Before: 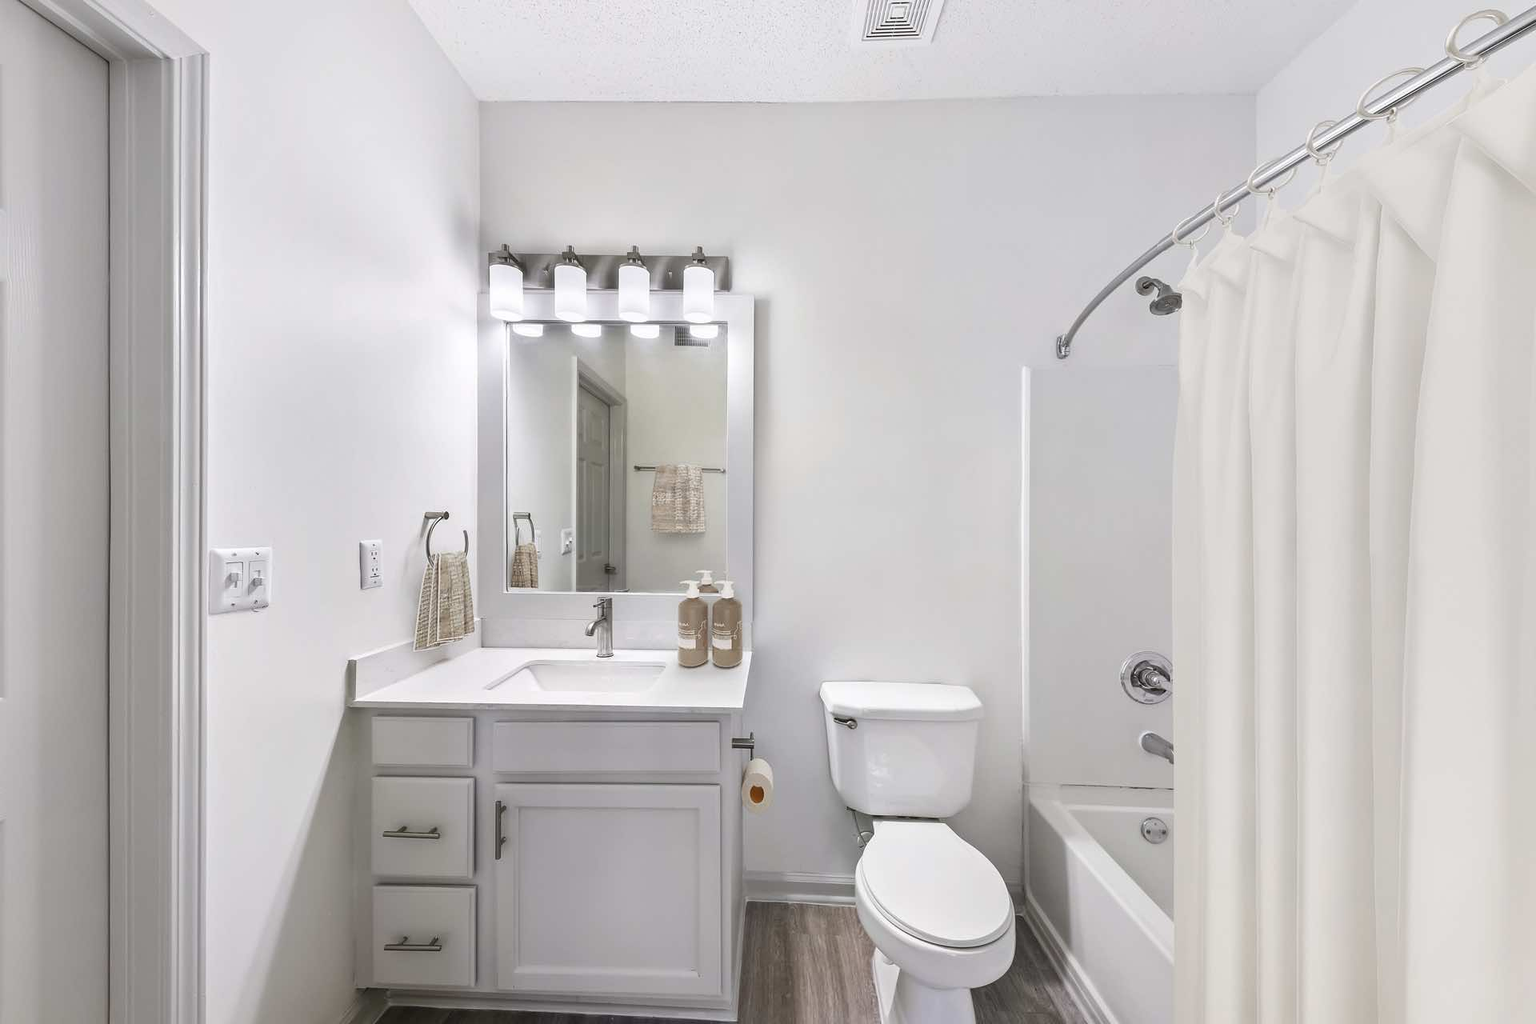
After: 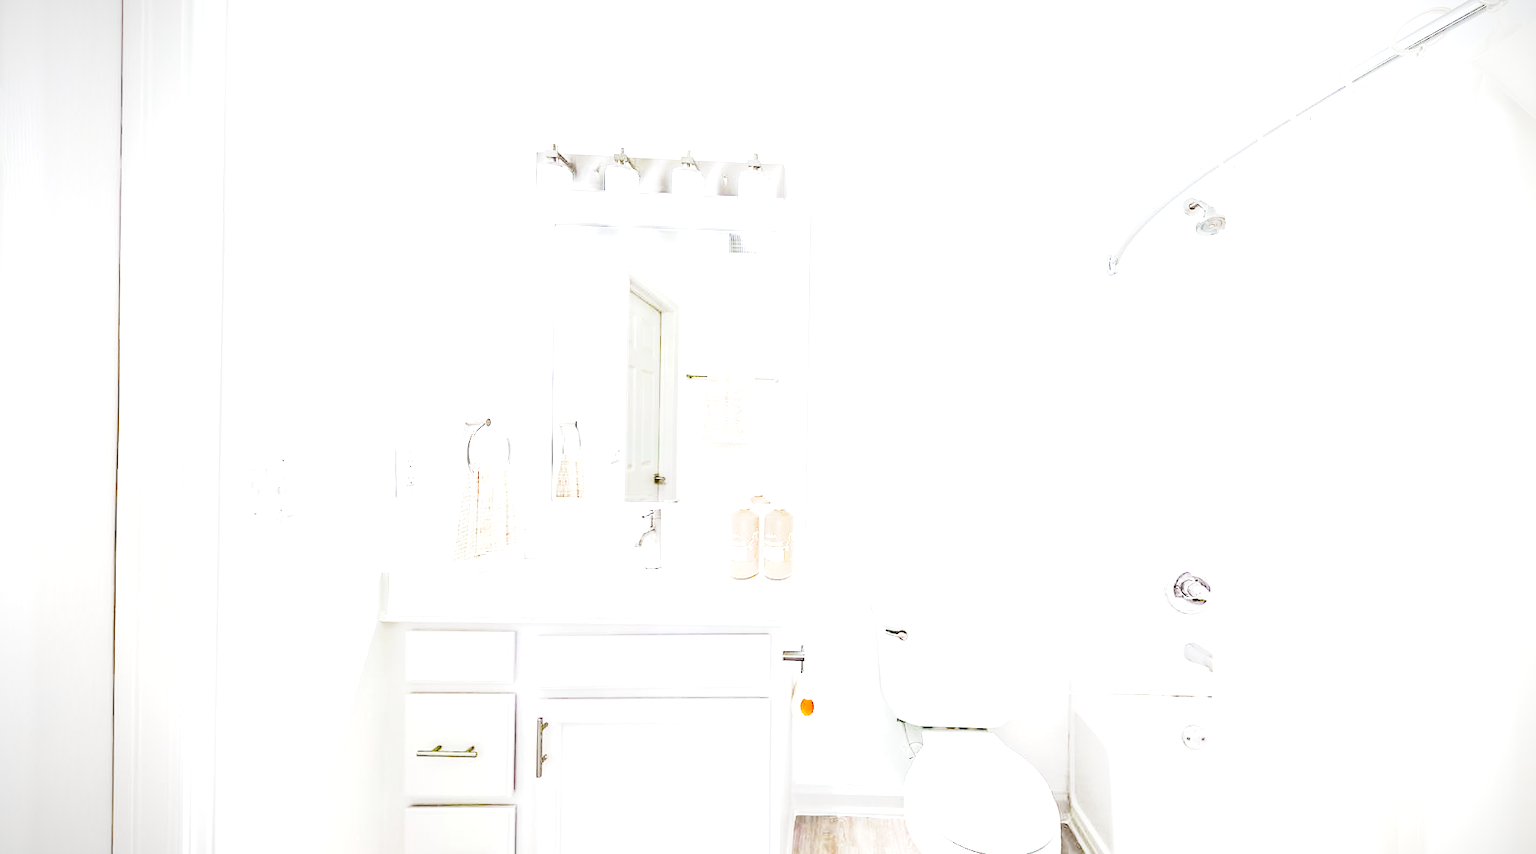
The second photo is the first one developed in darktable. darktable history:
white balance: red 0.978, blue 0.999
exposure: black level correction 0, exposure 2 EV, compensate highlight preservation false
haze removal: compatibility mode true, adaptive false
base curve: curves: ch0 [(0, 0) (0, 0.001) (0.001, 0.001) (0.004, 0.002) (0.007, 0.004) (0.015, 0.013) (0.033, 0.045) (0.052, 0.096) (0.075, 0.17) (0.099, 0.241) (0.163, 0.42) (0.219, 0.55) (0.259, 0.616) (0.327, 0.722) (0.365, 0.765) (0.522, 0.873) (0.547, 0.881) (0.689, 0.919) (0.826, 0.952) (1, 1)], preserve colors none
color balance rgb: perceptual saturation grading › global saturation 20%, perceptual saturation grading › highlights -25%, perceptual saturation grading › shadows 25%
rotate and perspective: rotation 0.679°, lens shift (horizontal) 0.136, crop left 0.009, crop right 0.991, crop top 0.078, crop bottom 0.95
vignetting: fall-off start 88.53%, fall-off radius 44.2%, saturation 0.376, width/height ratio 1.161
crop and rotate: top 5.609%, bottom 5.609%
